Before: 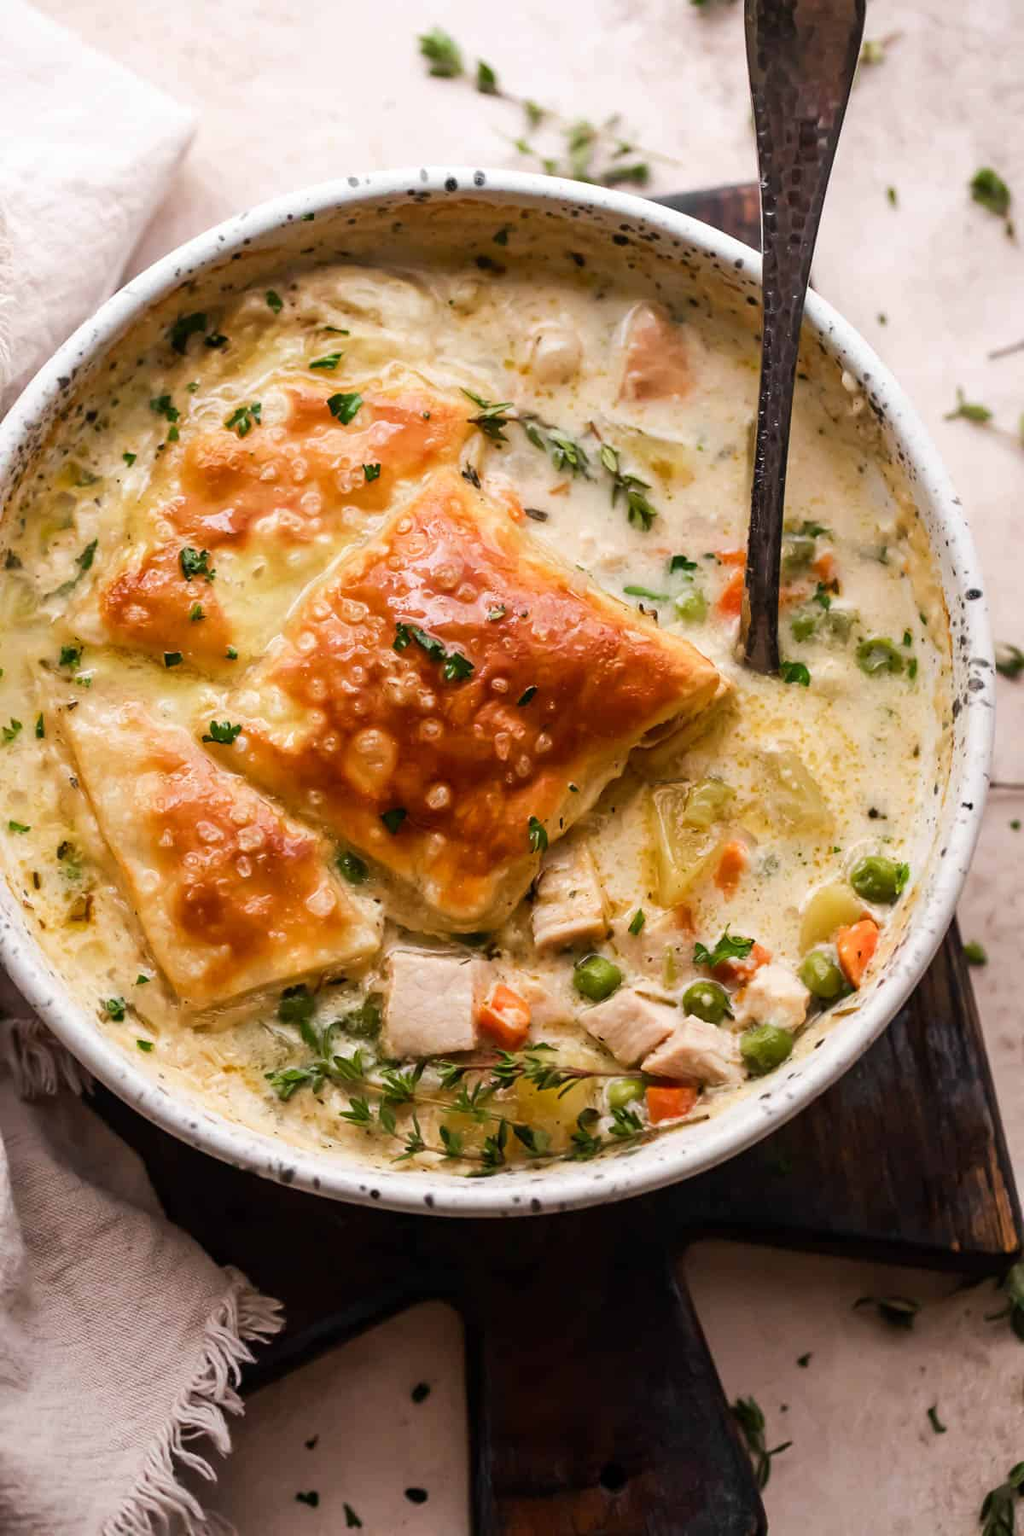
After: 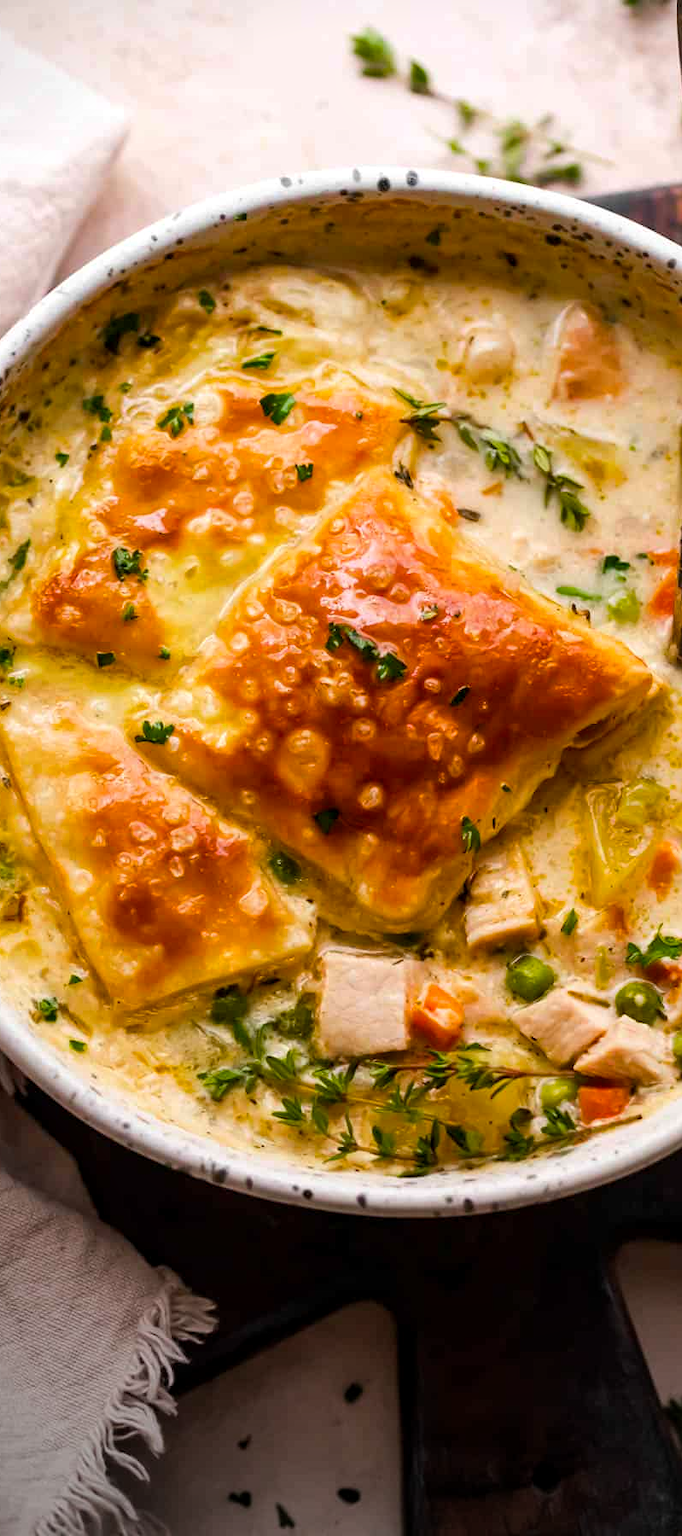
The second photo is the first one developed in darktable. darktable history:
local contrast: highlights 100%, shadows 100%, detail 120%, midtone range 0.2
color balance rgb: perceptual saturation grading › global saturation 30%, global vibrance 20%
crop and rotate: left 6.617%, right 26.717%
vignetting: fall-off start 73.57%, center (0.22, -0.235)
